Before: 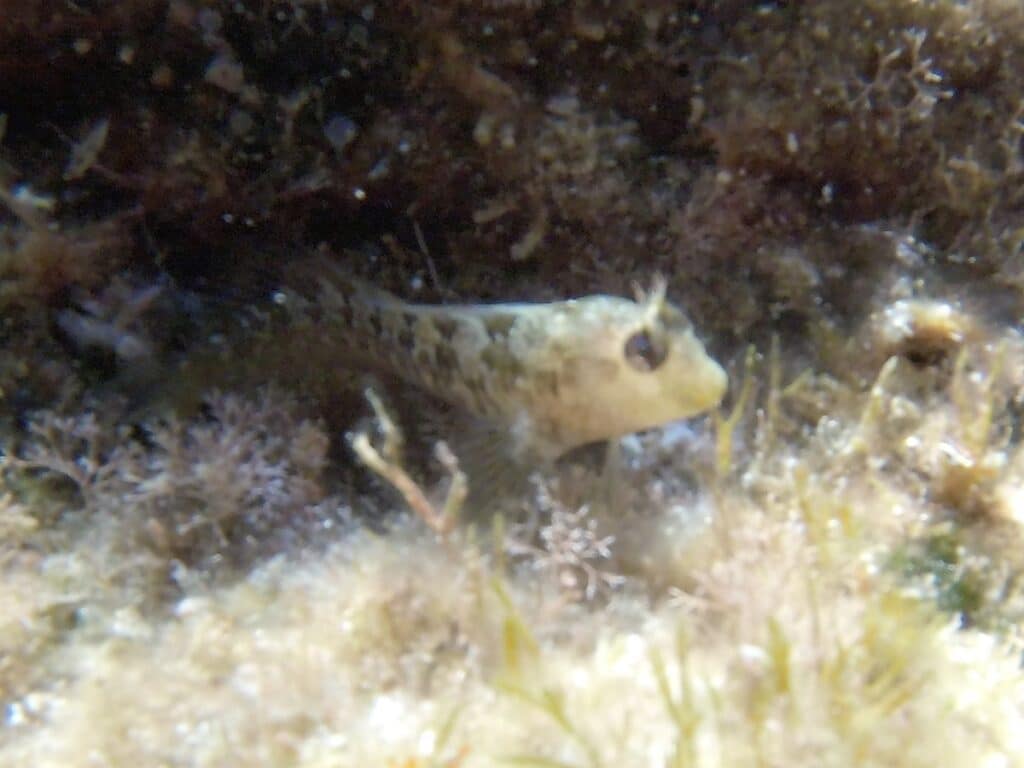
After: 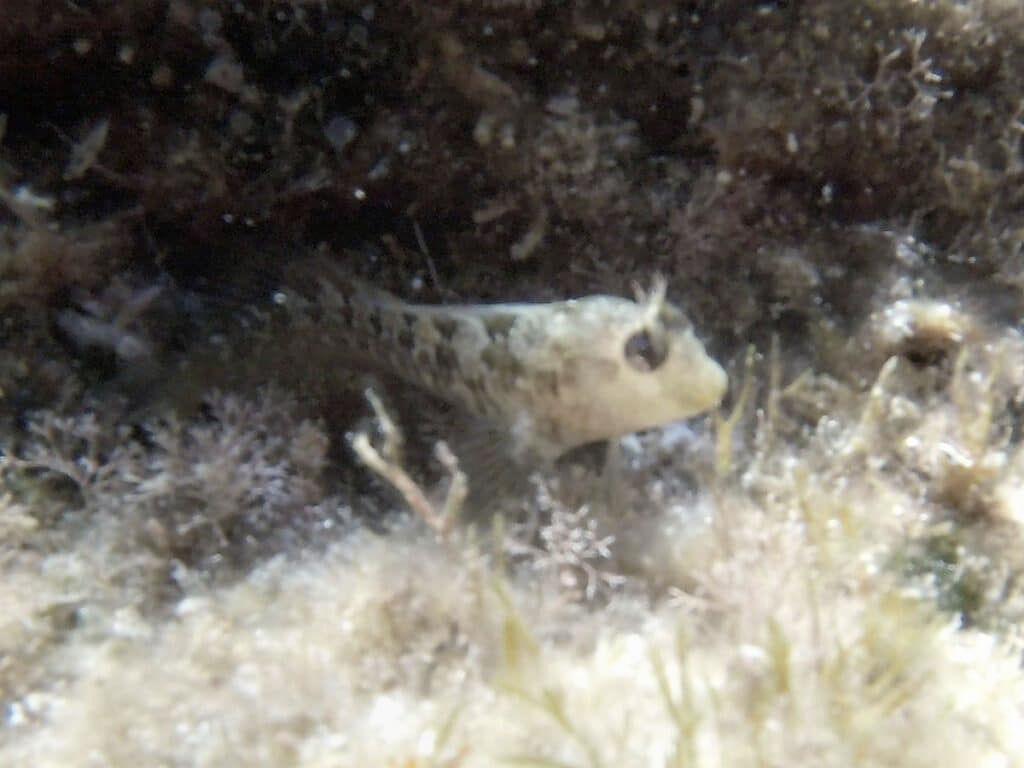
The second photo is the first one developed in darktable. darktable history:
contrast brightness saturation: contrast 0.1, saturation -0.36
local contrast: detail 110%
